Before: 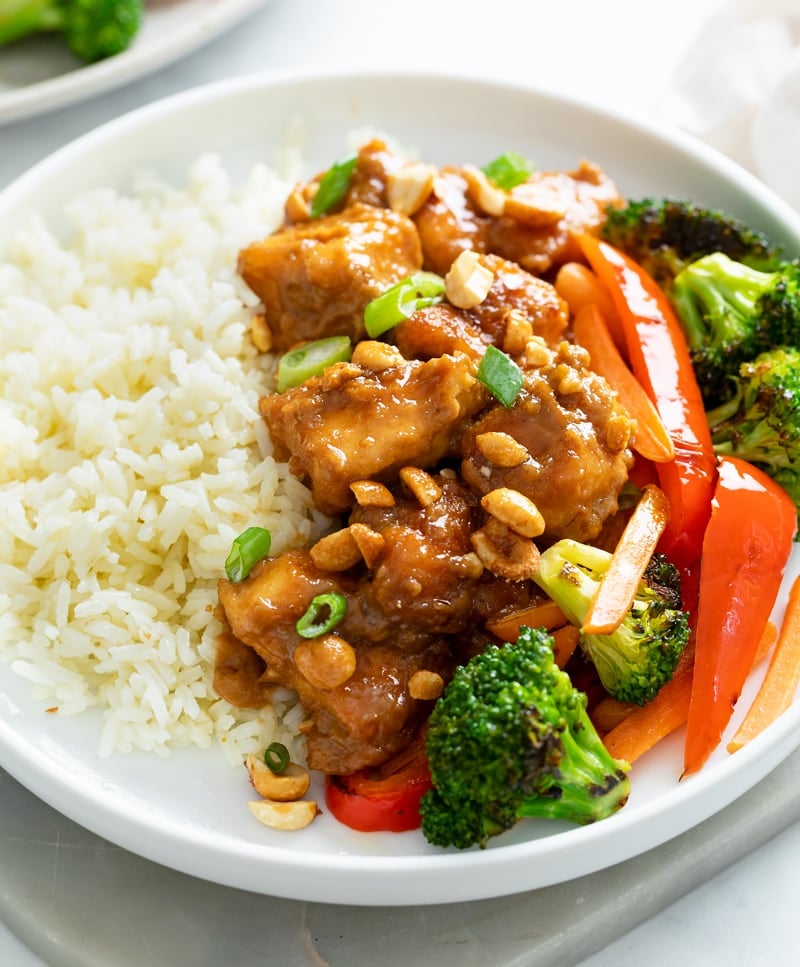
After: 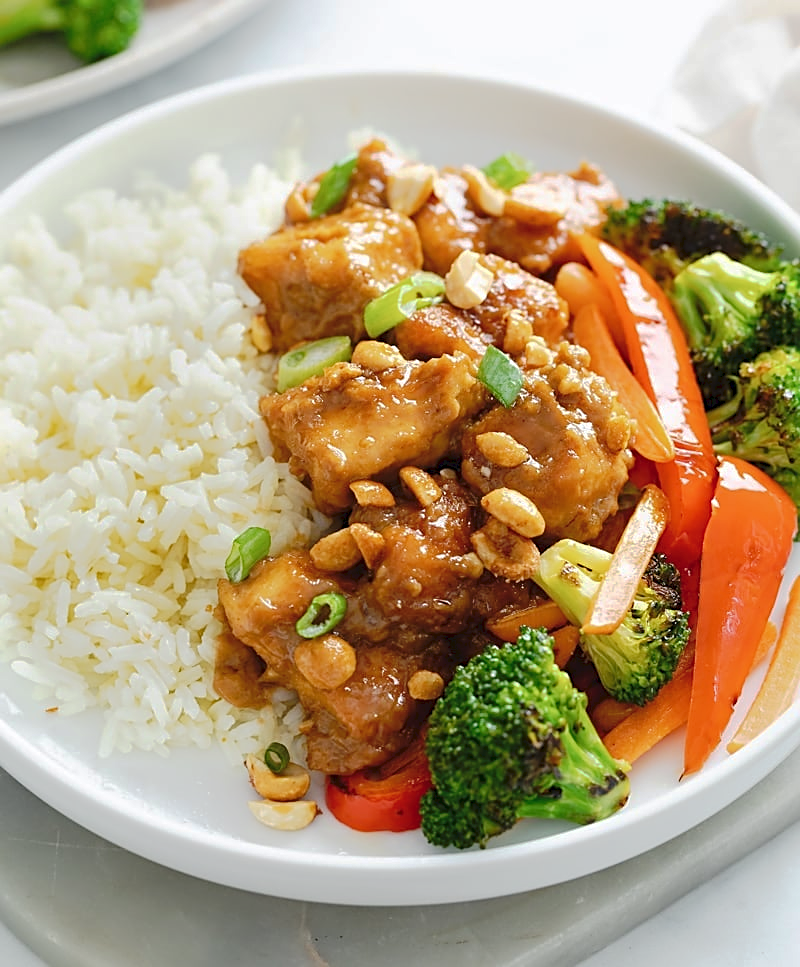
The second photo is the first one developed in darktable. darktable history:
sharpen: on, module defaults
tone curve: curves: ch0 [(0, 0) (0.003, 0.048) (0.011, 0.055) (0.025, 0.065) (0.044, 0.089) (0.069, 0.111) (0.1, 0.132) (0.136, 0.163) (0.177, 0.21) (0.224, 0.259) (0.277, 0.323) (0.335, 0.385) (0.399, 0.442) (0.468, 0.508) (0.543, 0.578) (0.623, 0.648) (0.709, 0.716) (0.801, 0.781) (0.898, 0.845) (1, 1)], preserve colors none
